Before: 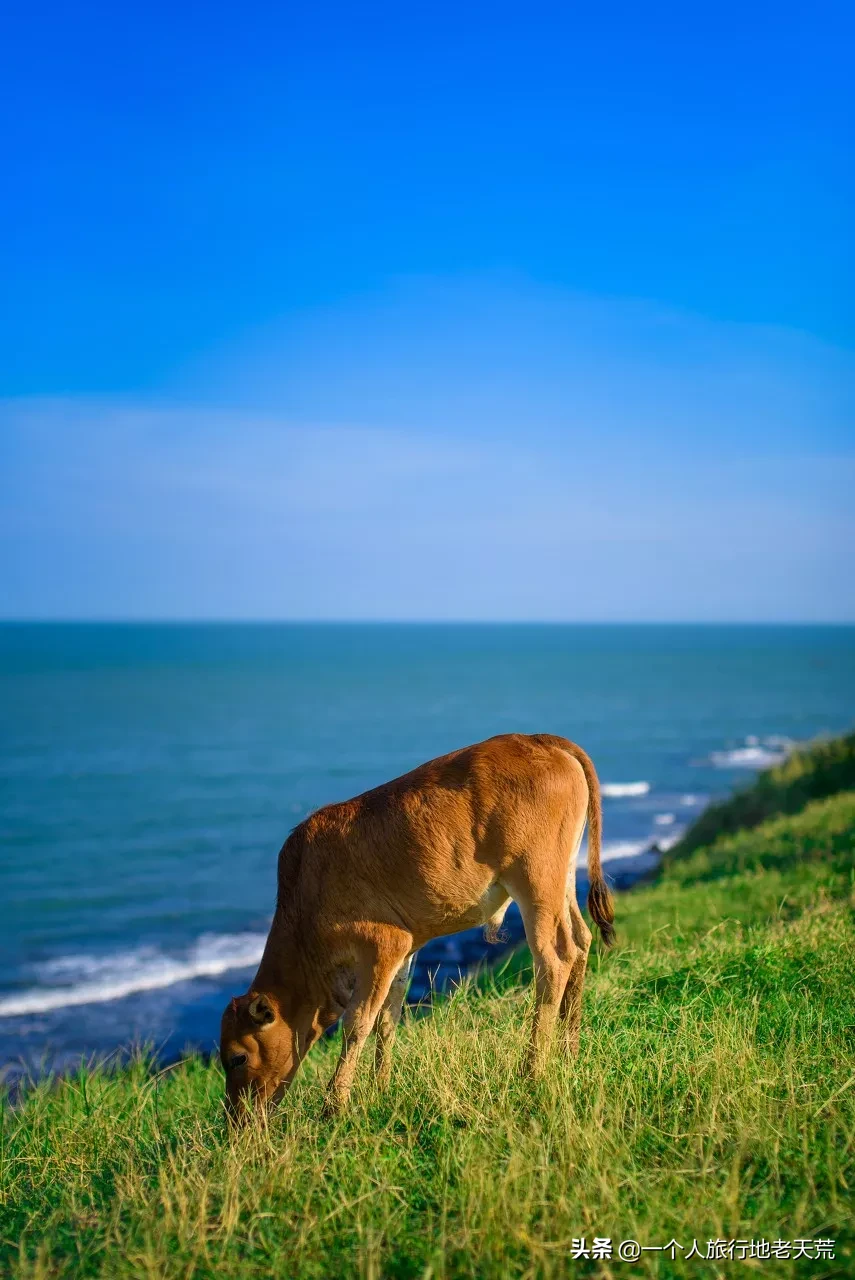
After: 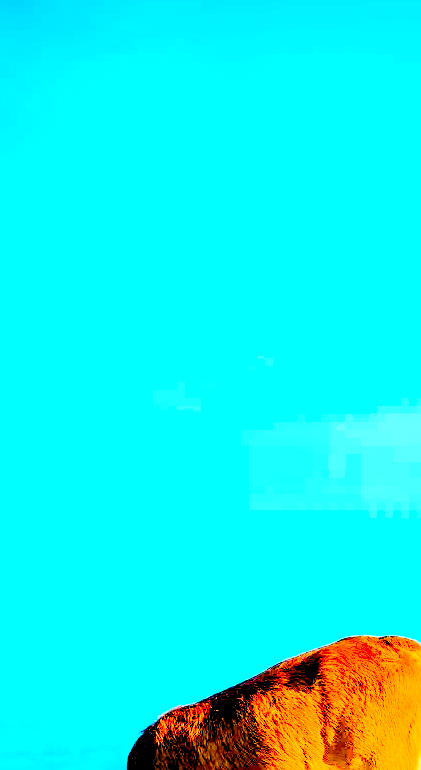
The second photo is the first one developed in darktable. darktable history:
exposure: black level correction 0.012, exposure 0.703 EV, compensate exposure bias true, compensate highlight preservation false
crop: left 17.727%, top 7.67%, right 32.936%, bottom 32.121%
base curve: curves: ch0 [(0, 0) (0.028, 0.03) (0.105, 0.232) (0.387, 0.748) (0.754, 0.968) (1, 1)]
sharpen: on, module defaults
contrast brightness saturation: contrast 0.203, brightness 0.205, saturation 0.79
color balance rgb: perceptual saturation grading › global saturation 19.854%
levels: levels [0.093, 0.434, 0.988]
